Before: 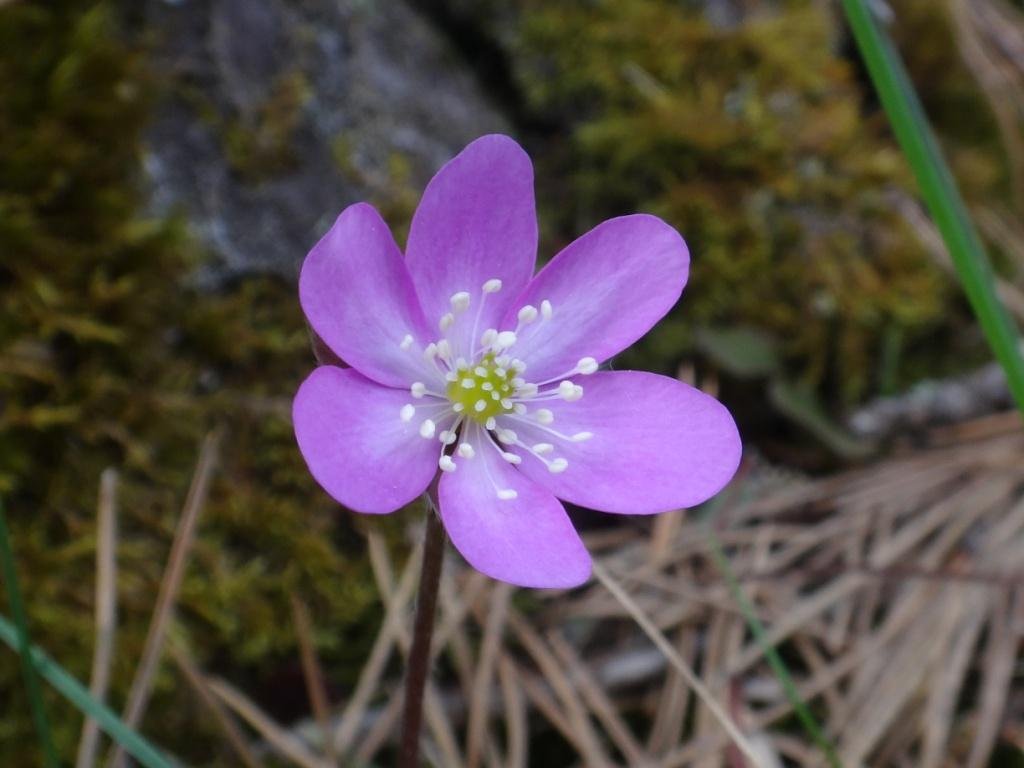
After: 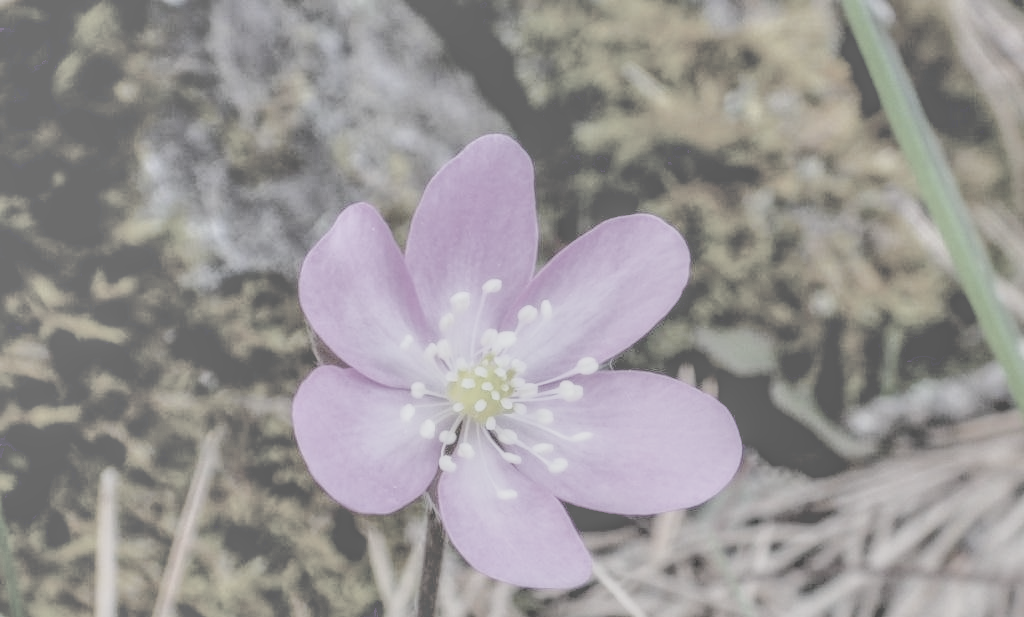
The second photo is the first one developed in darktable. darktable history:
tone equalizer: on, module defaults
filmic rgb: black relative exposure -7.65 EV, white relative exposure 4.56 EV, hardness 3.61, contrast 1.05
local contrast: highlights 20%, shadows 30%, detail 200%, midtone range 0.2
exposure: black level correction 0.012, exposure 0.7 EV, compensate exposure bias true, compensate highlight preservation false
contrast brightness saturation: contrast -0.32, brightness 0.75, saturation -0.78
shadows and highlights: shadows 43.71, white point adjustment -1.46, soften with gaussian
crop: bottom 19.644%
